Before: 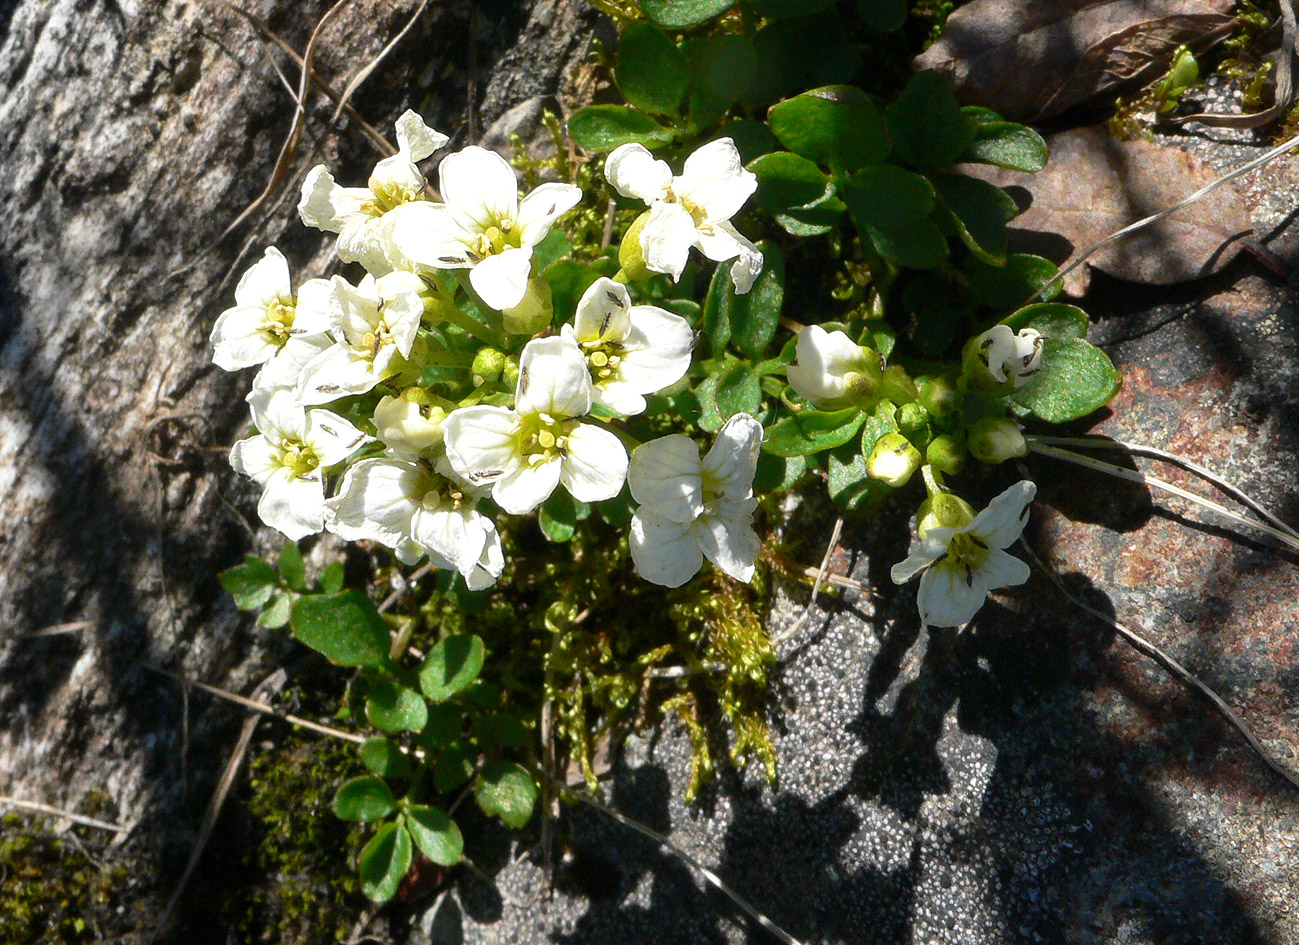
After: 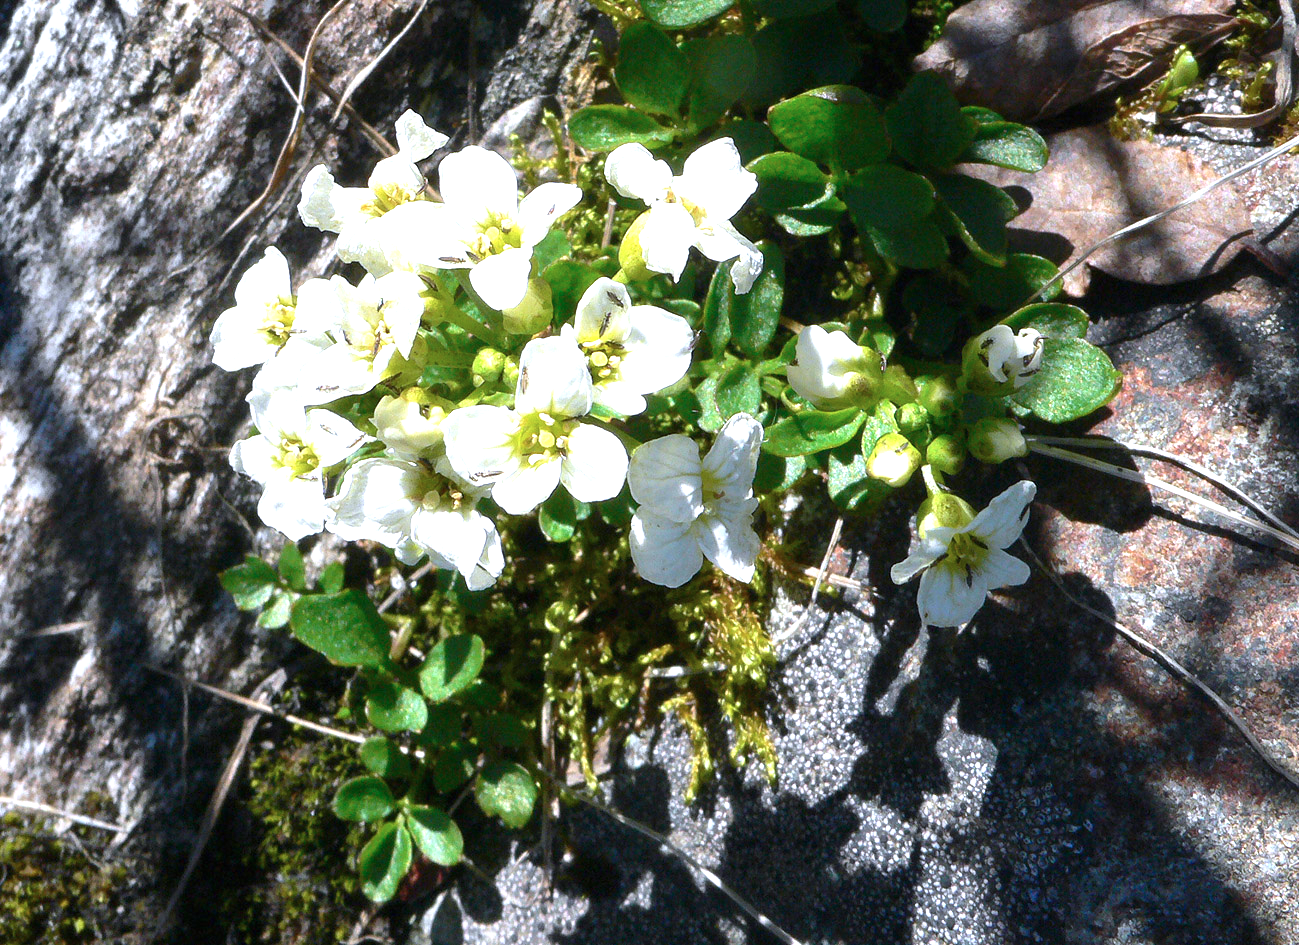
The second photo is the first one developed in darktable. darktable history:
exposure: black level correction 0, exposure 0.7 EV, compensate exposure bias true, compensate highlight preservation false
color calibration: illuminant as shot in camera, x 0.37, y 0.382, temperature 4313.32 K
